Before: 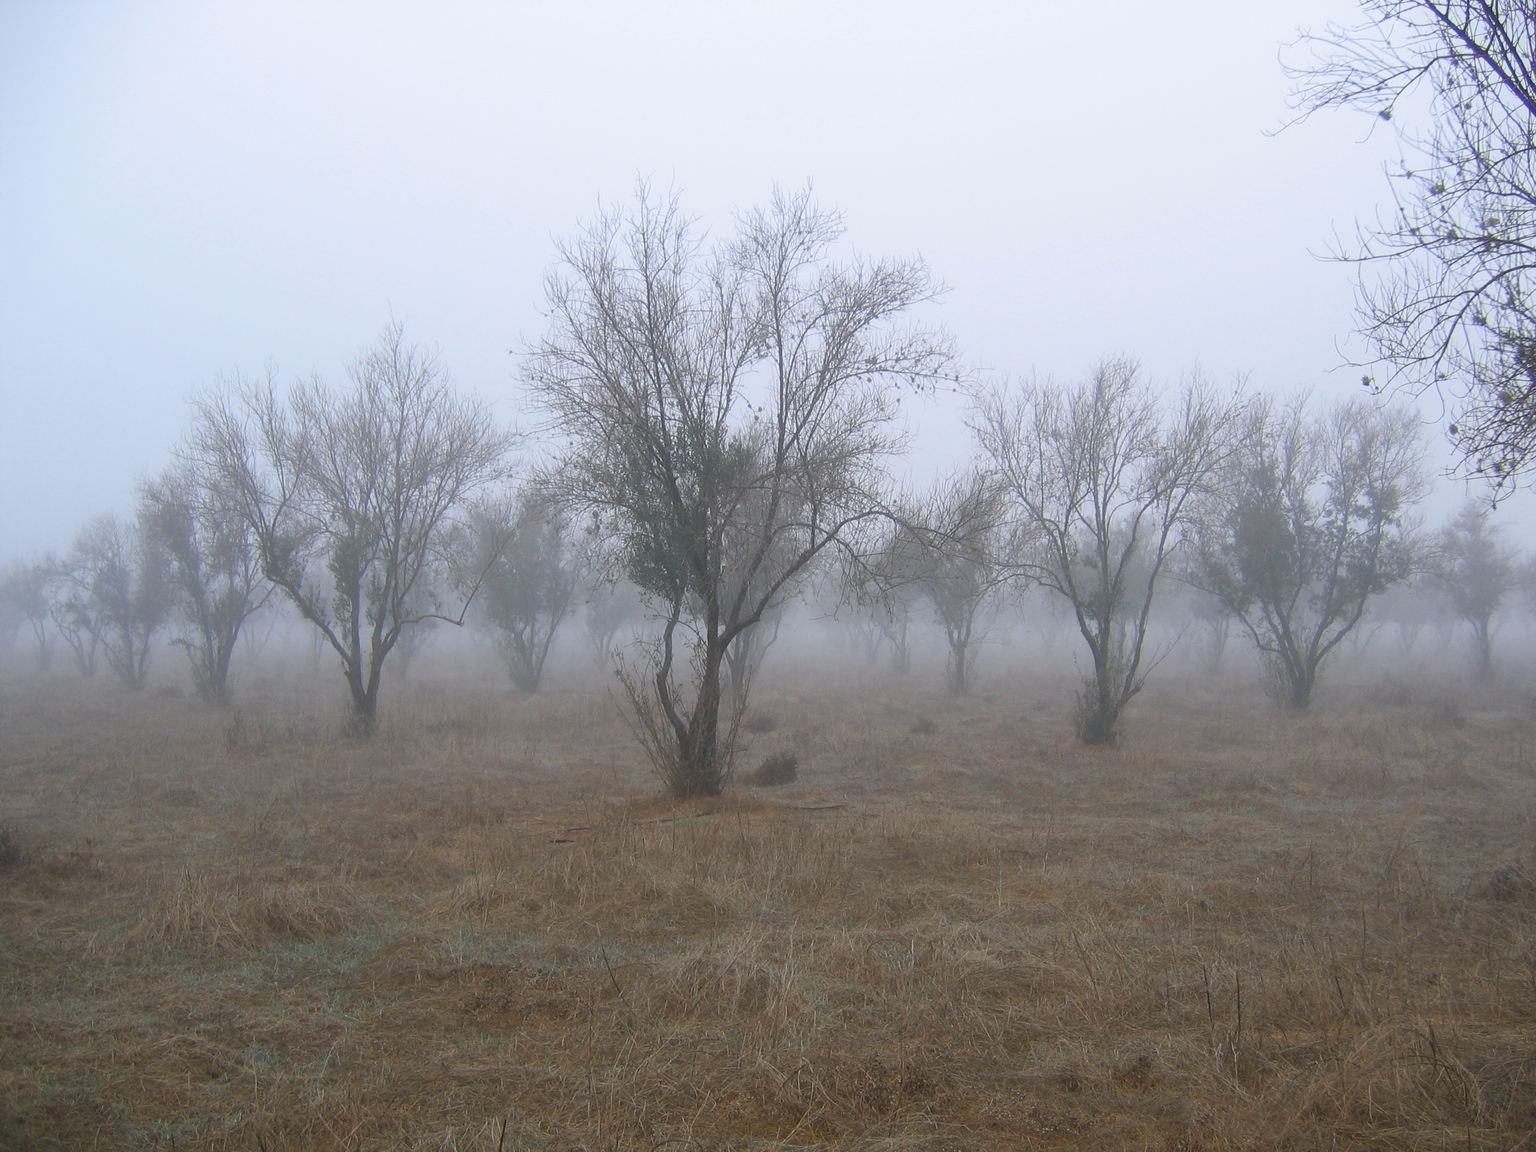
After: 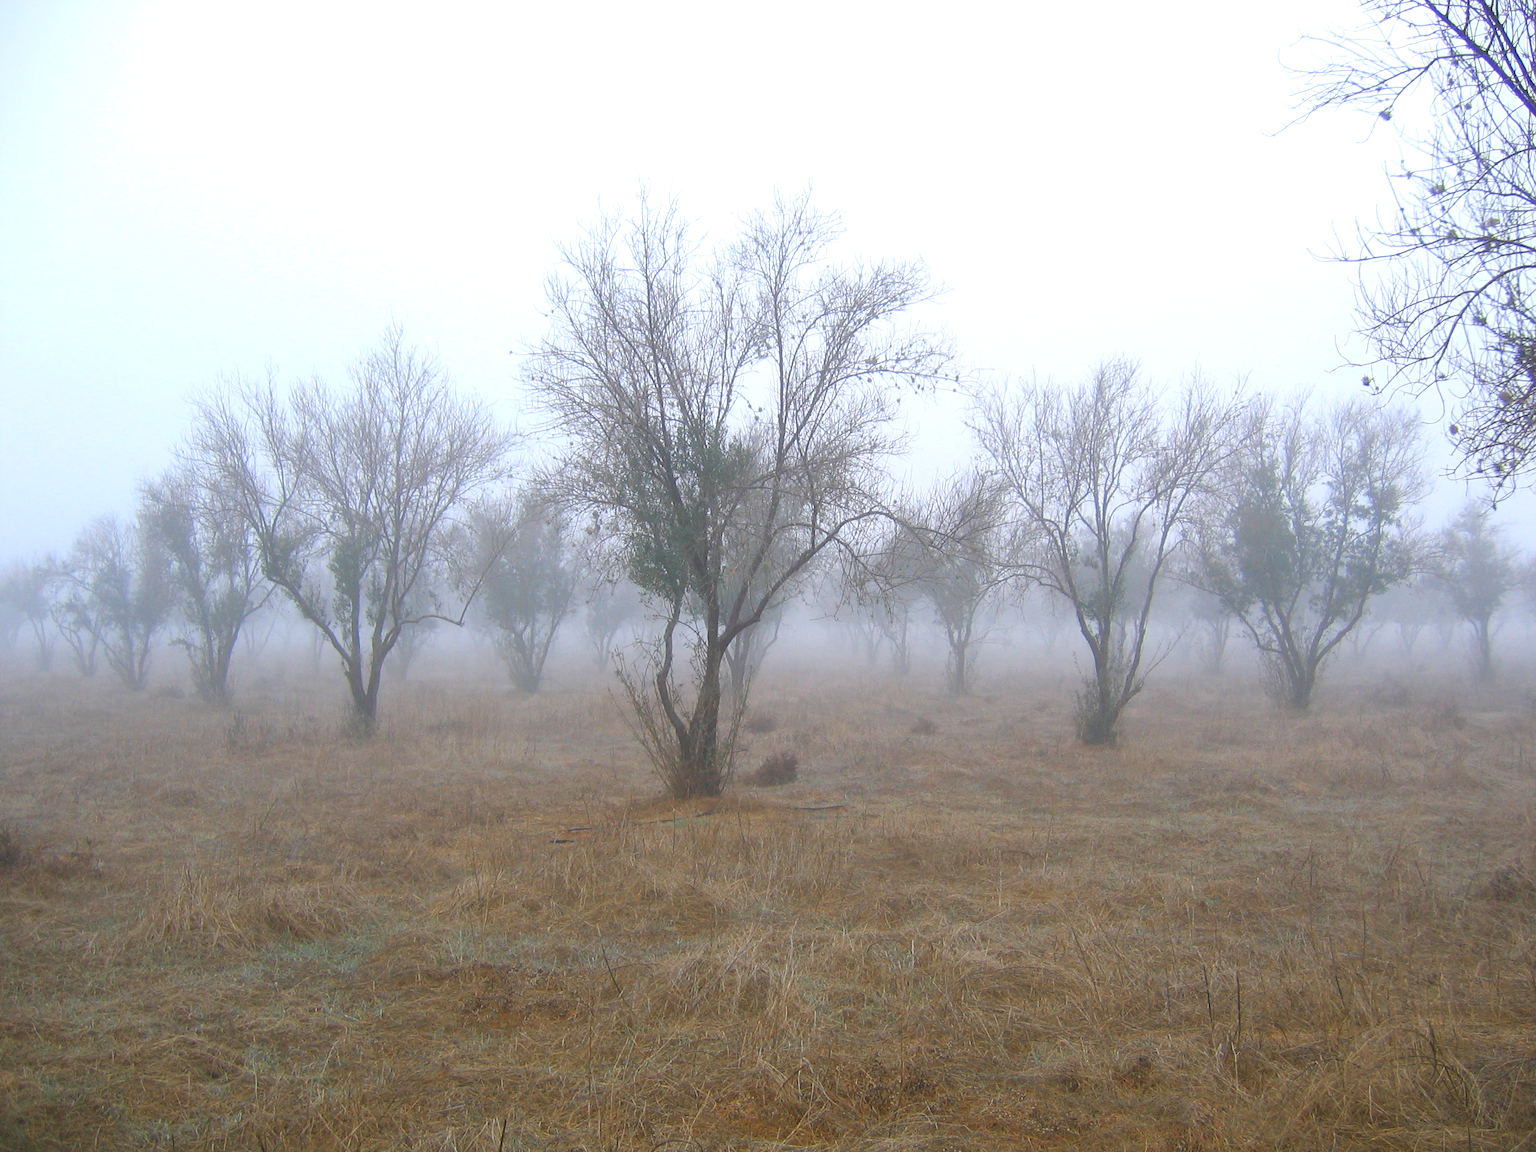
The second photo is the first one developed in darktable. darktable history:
color balance rgb: perceptual saturation grading › global saturation 20%, global vibrance 20%
exposure: exposure 0.515 EV, compensate highlight preservation false
